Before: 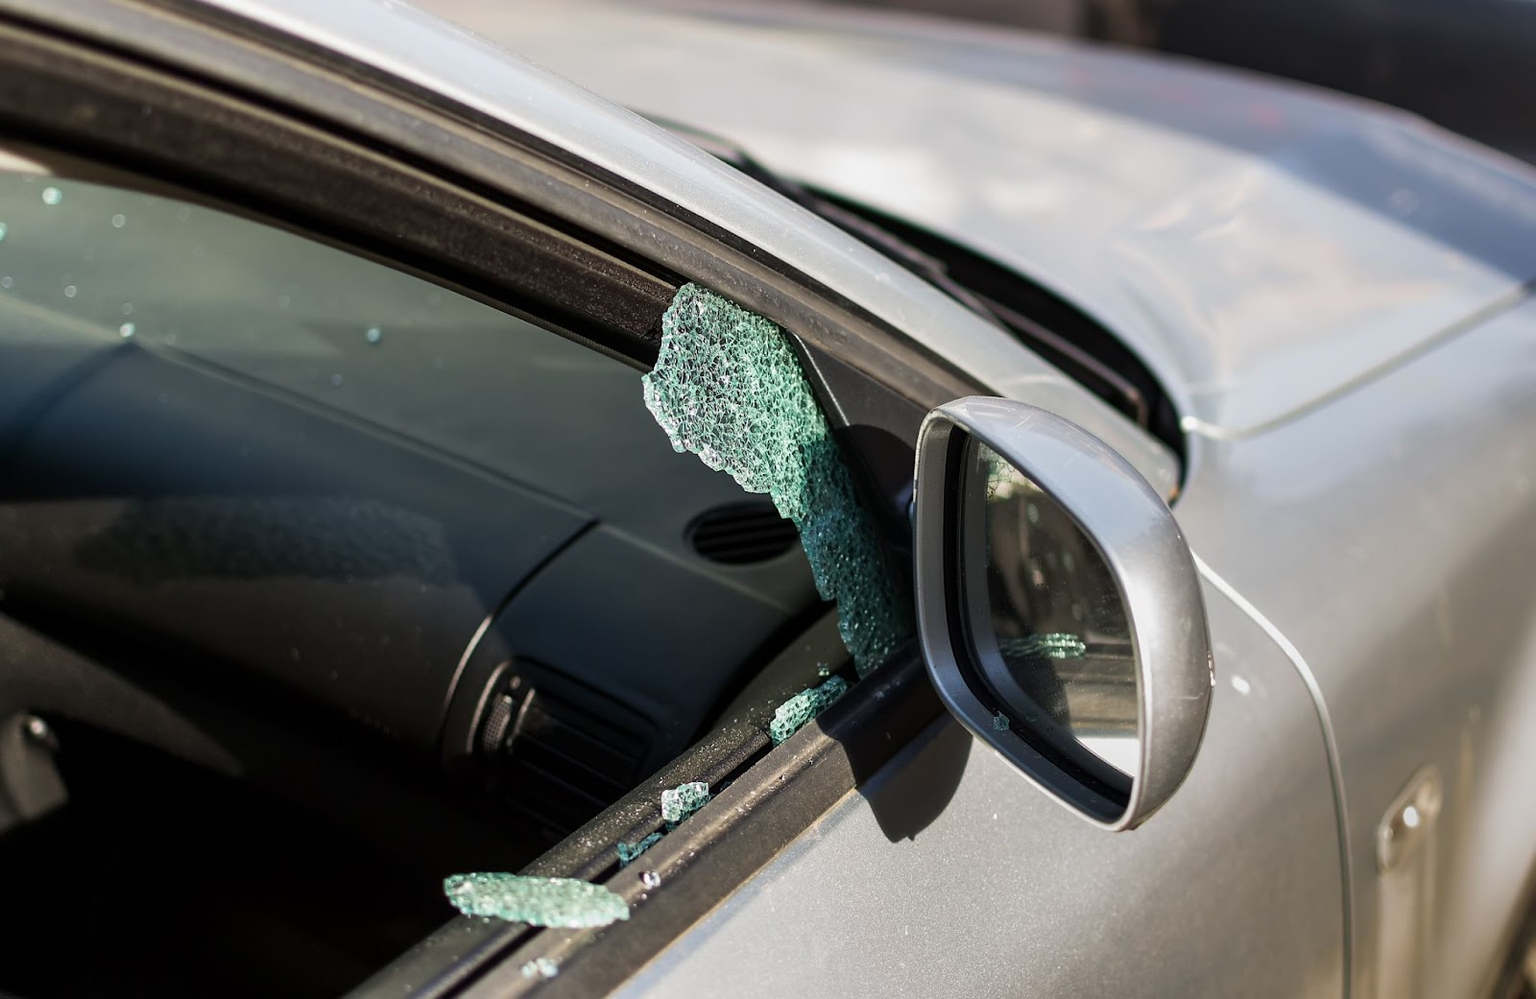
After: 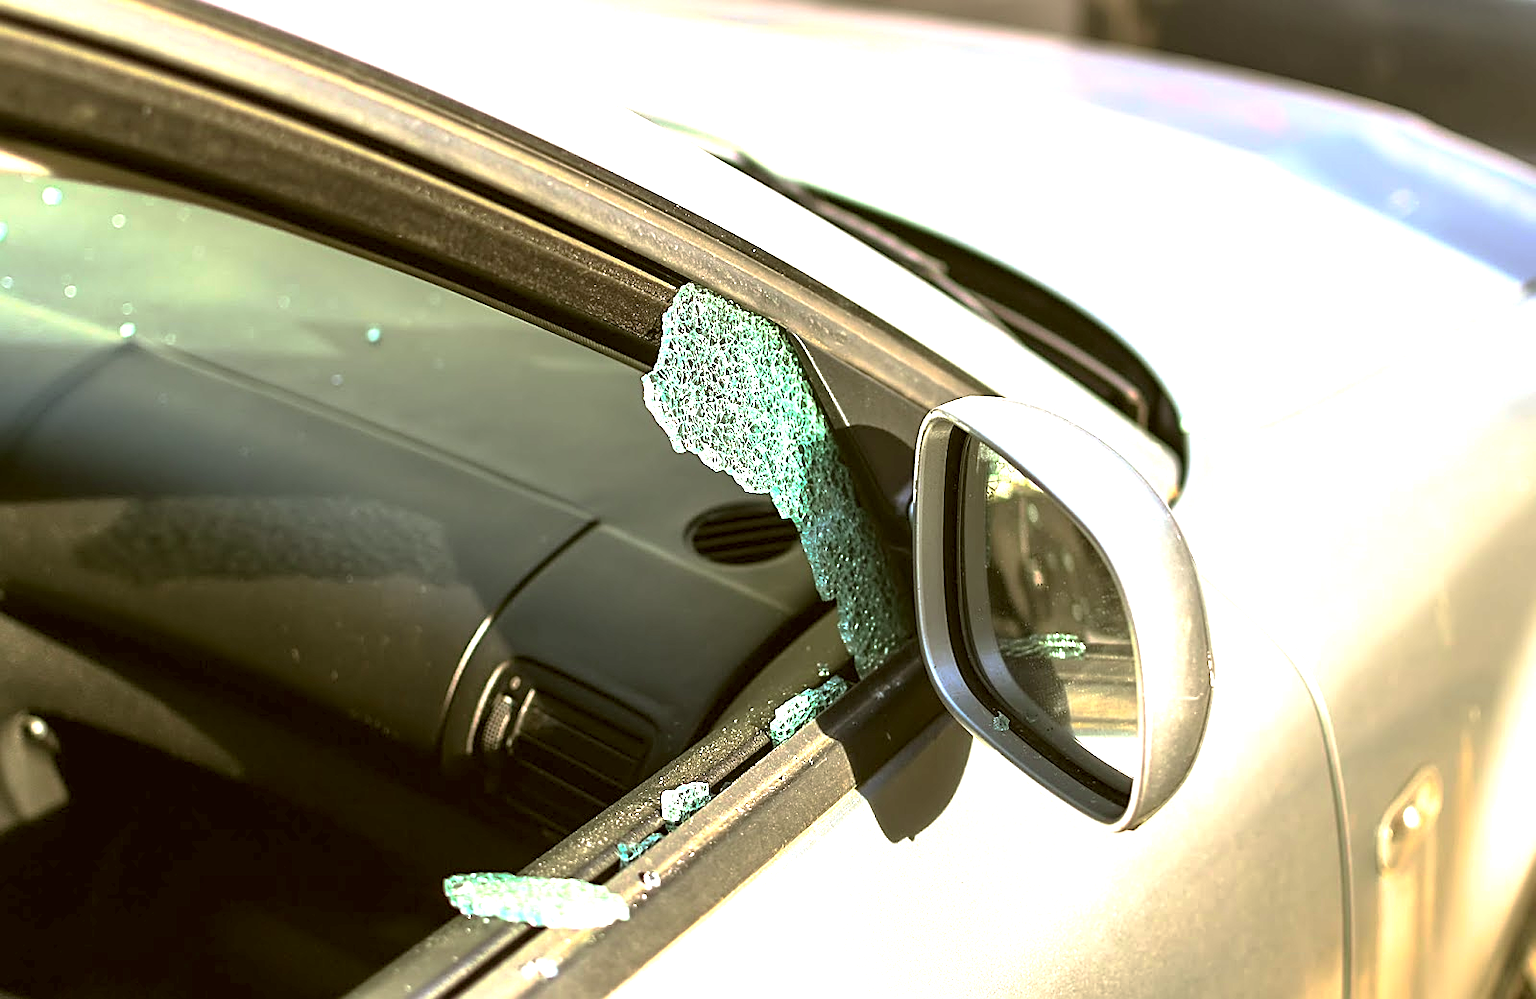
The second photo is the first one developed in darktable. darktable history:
exposure: black level correction 0, exposure 1.63 EV, compensate exposure bias true, compensate highlight preservation false
base curve: curves: ch0 [(0, 0) (0.595, 0.418) (1, 1)], preserve colors none
sharpen: on, module defaults
contrast brightness saturation: contrast 0.136, brightness 0.212
color correction: highlights a* -1.79, highlights b* 10.28, shadows a* 0.408, shadows b* 19.79
